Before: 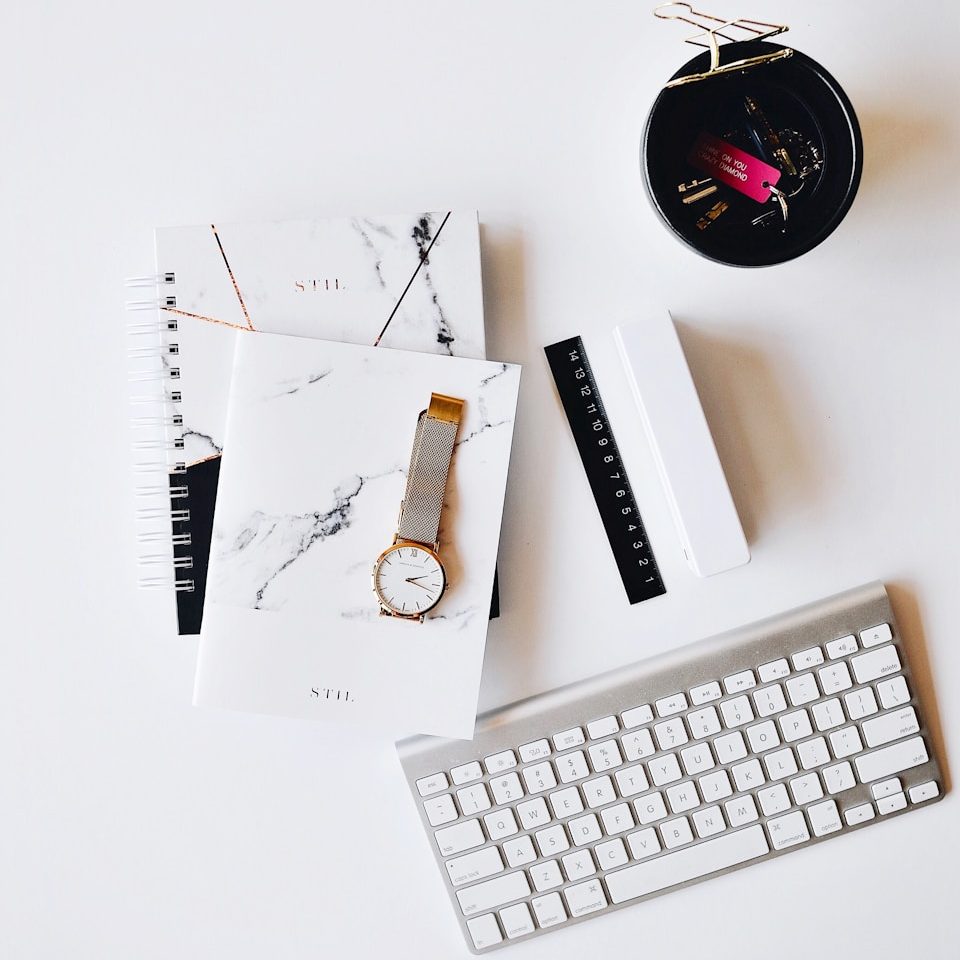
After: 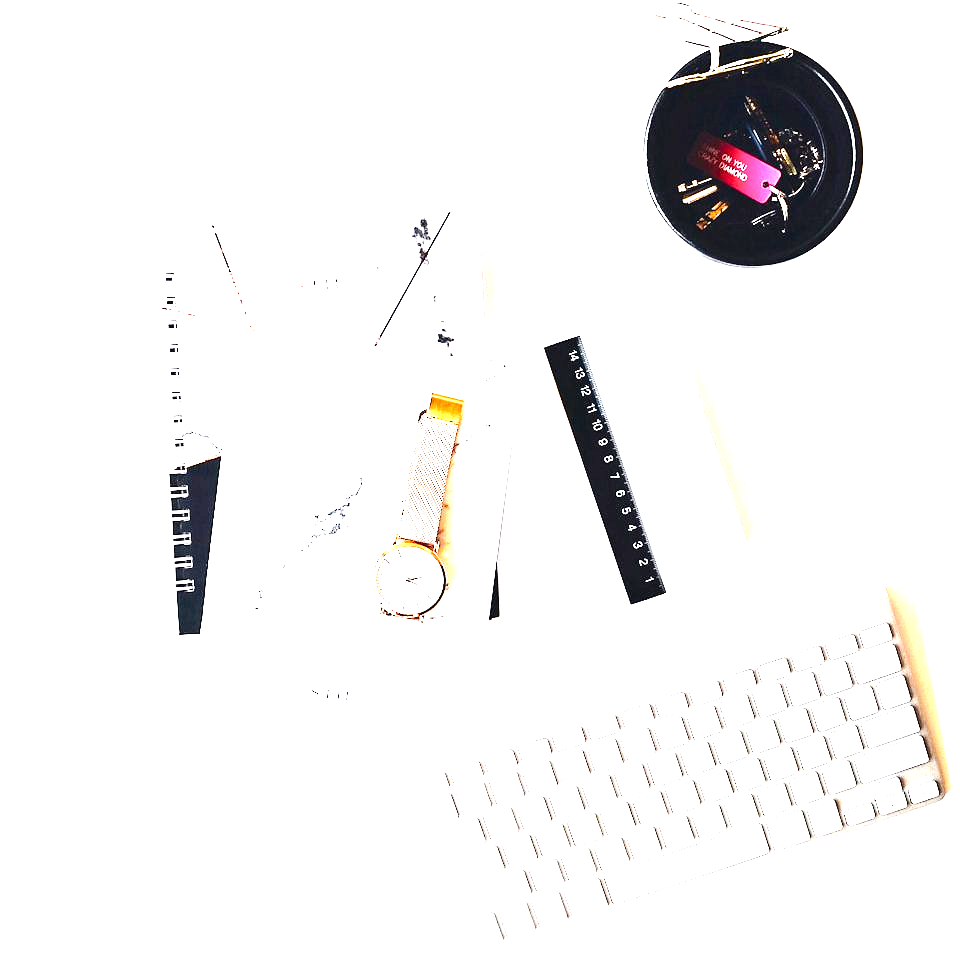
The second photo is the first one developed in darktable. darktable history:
tone curve: curves: ch0 [(0, 0.01) (0.052, 0.045) (0.136, 0.133) (0.29, 0.332) (0.453, 0.531) (0.676, 0.751) (0.89, 0.919) (1, 1)]; ch1 [(0, 0) (0.094, 0.081) (0.285, 0.299) (0.385, 0.403) (0.446, 0.443) (0.495, 0.496) (0.544, 0.552) (0.589, 0.612) (0.722, 0.728) (1, 1)]; ch2 [(0, 0) (0.257, 0.217) (0.43, 0.421) (0.498, 0.507) (0.531, 0.544) (0.56, 0.579) (0.625, 0.642) (1, 1)], preserve colors none
color balance rgb: perceptual saturation grading › global saturation 0.519%, perceptual brilliance grading › highlights 20.637%, perceptual brilliance grading › mid-tones 19.211%, perceptual brilliance grading › shadows -20.06%, global vibrance 20%
exposure: exposure 2.015 EV, compensate highlight preservation false
